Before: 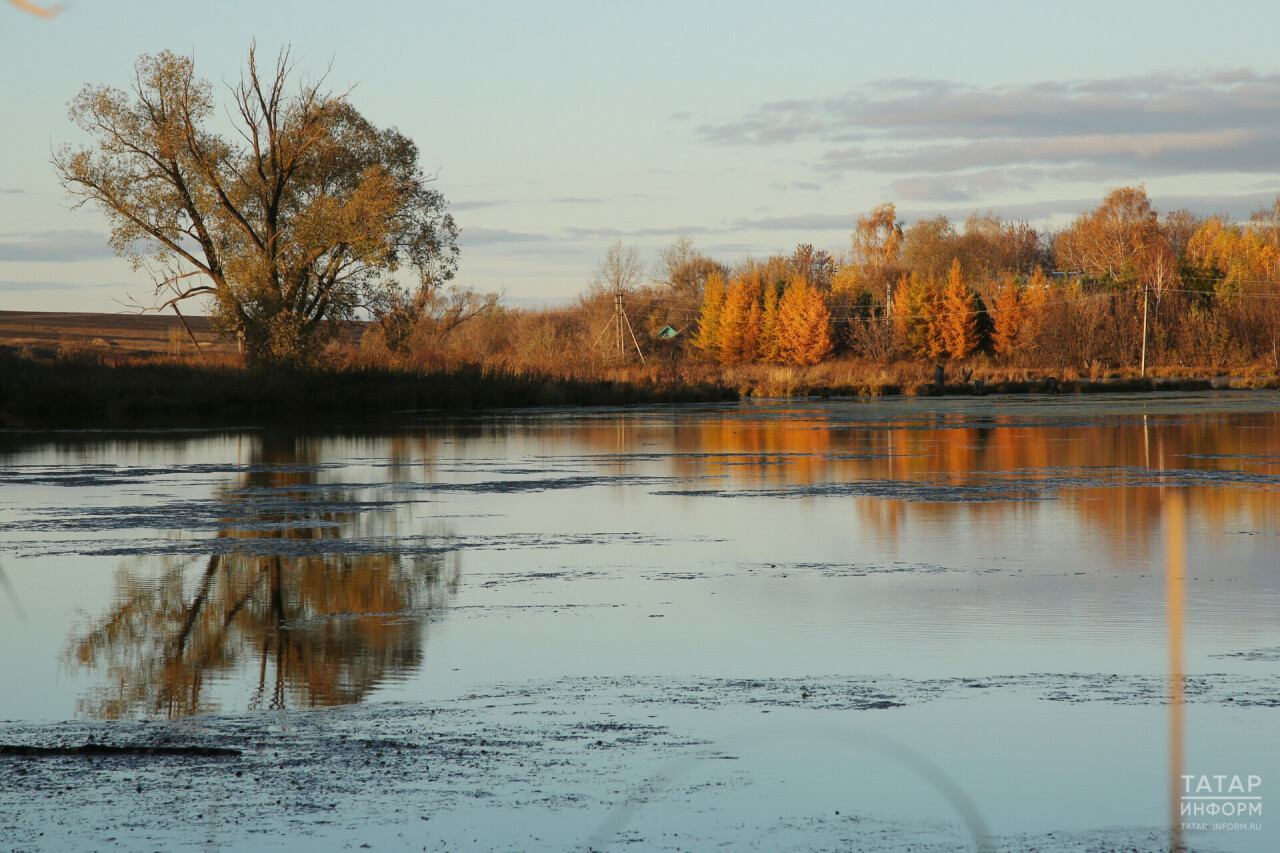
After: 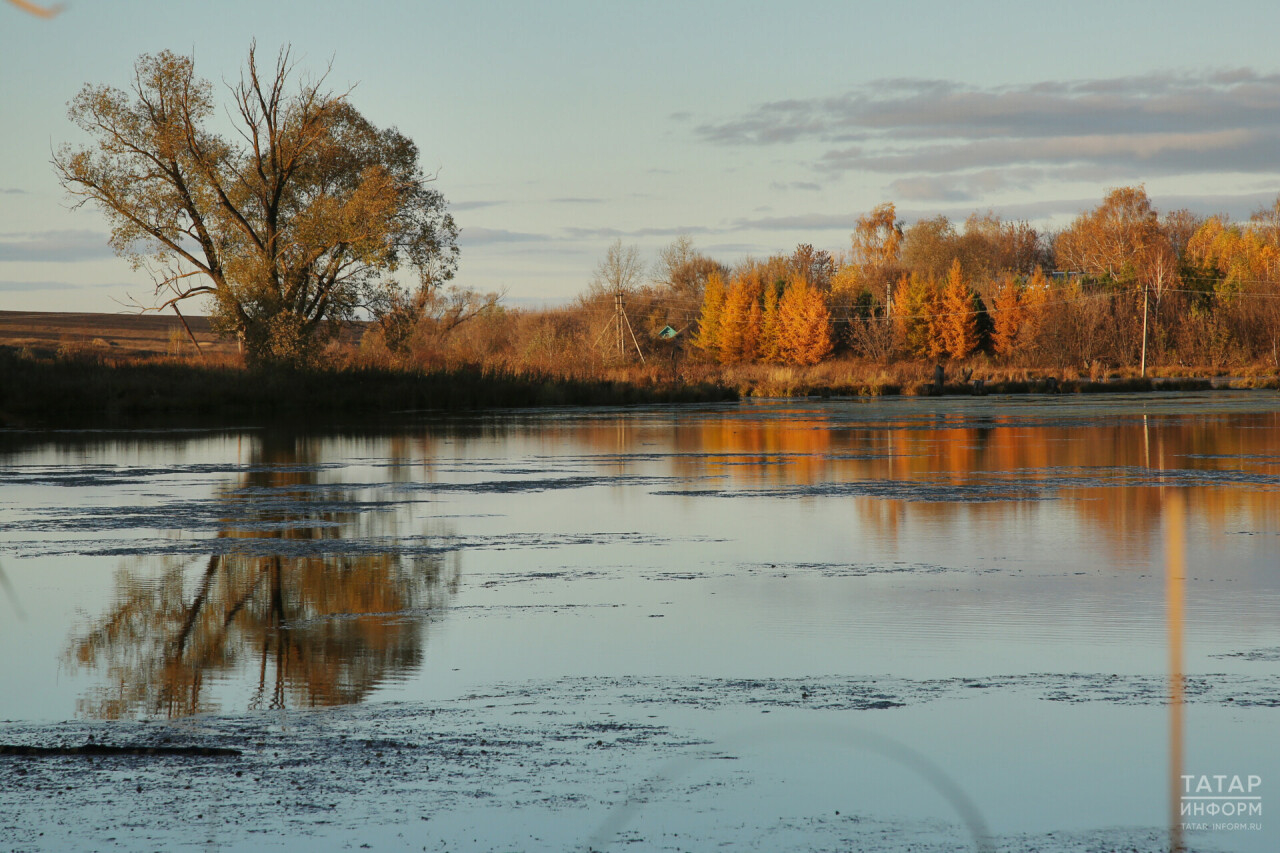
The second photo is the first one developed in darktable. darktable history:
shadows and highlights: shadows 43.71, white point adjustment -1.46, soften with gaussian
rotate and perspective: crop left 0, crop top 0
